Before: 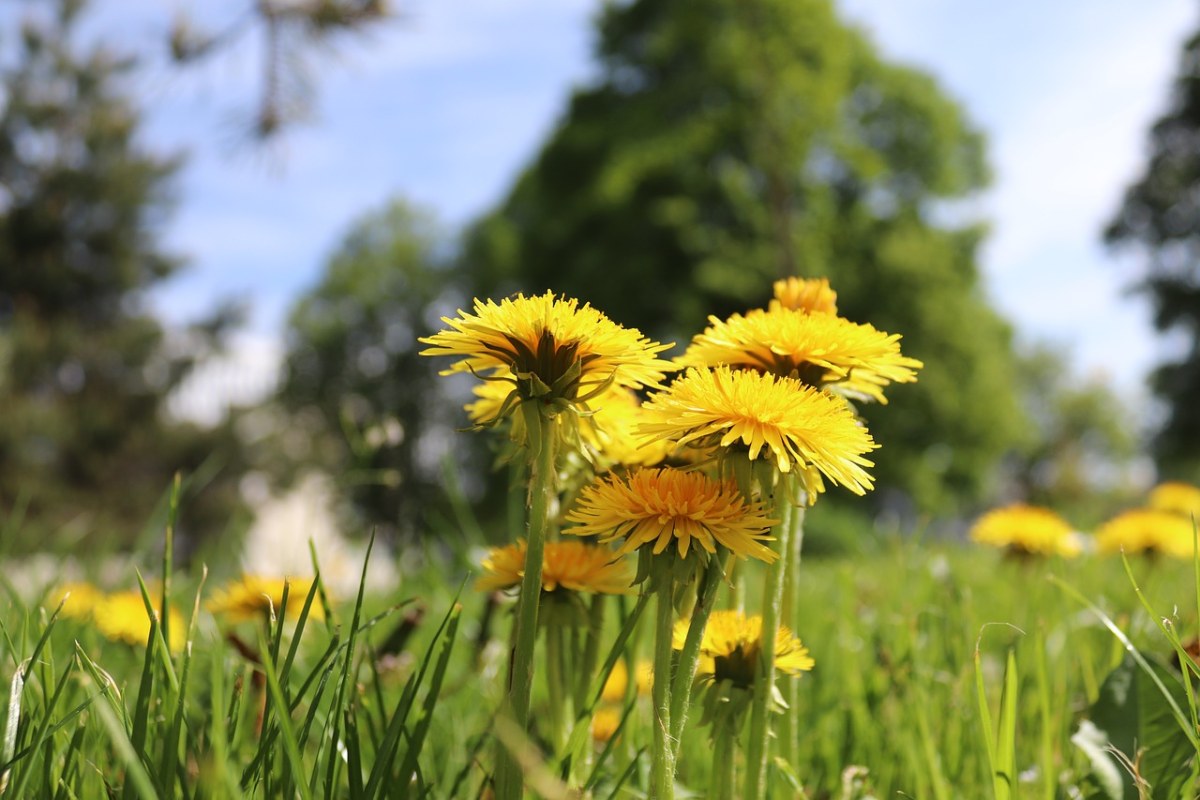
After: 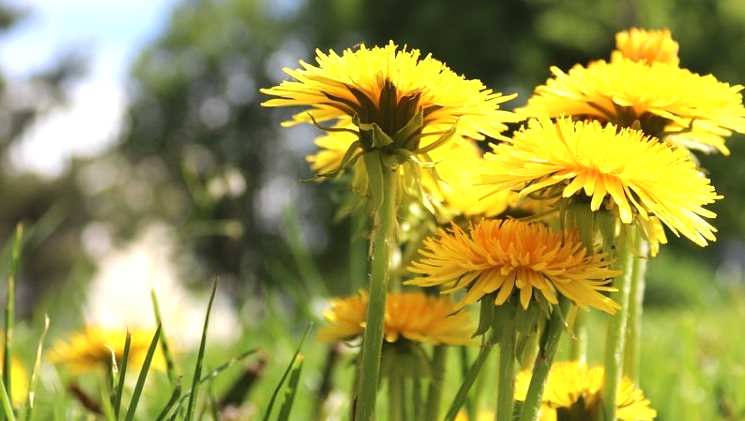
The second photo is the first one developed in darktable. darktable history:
crop: left 13.191%, top 31.219%, right 24.666%, bottom 16.096%
exposure: exposure 0.646 EV, compensate highlight preservation false
